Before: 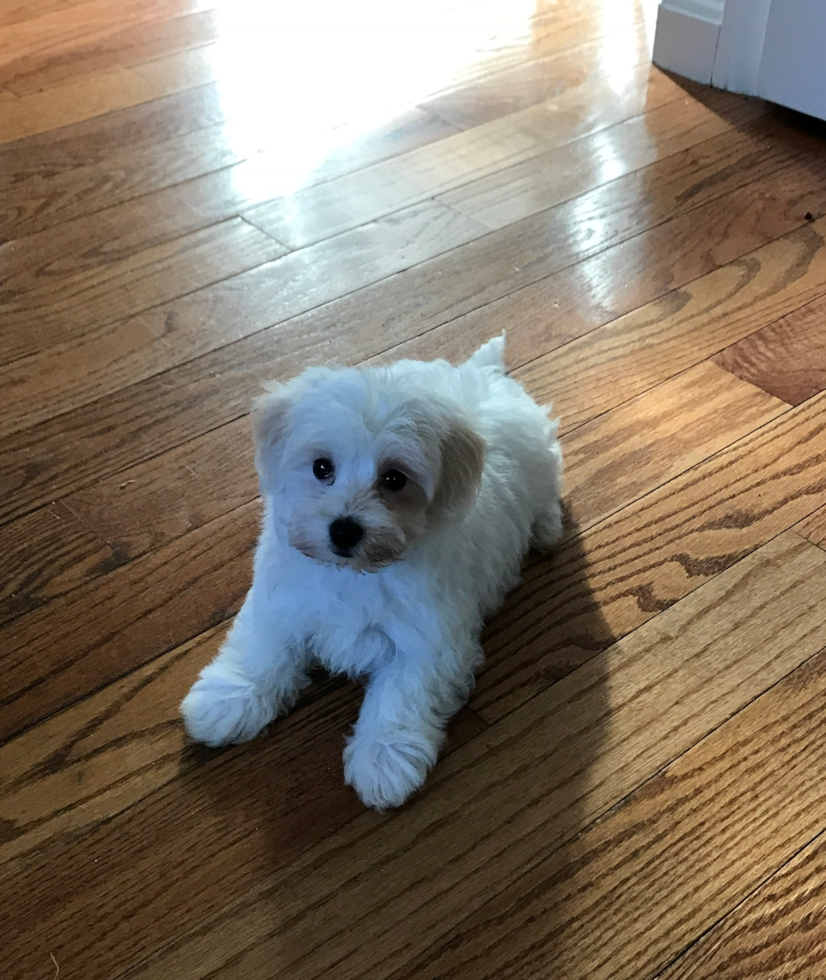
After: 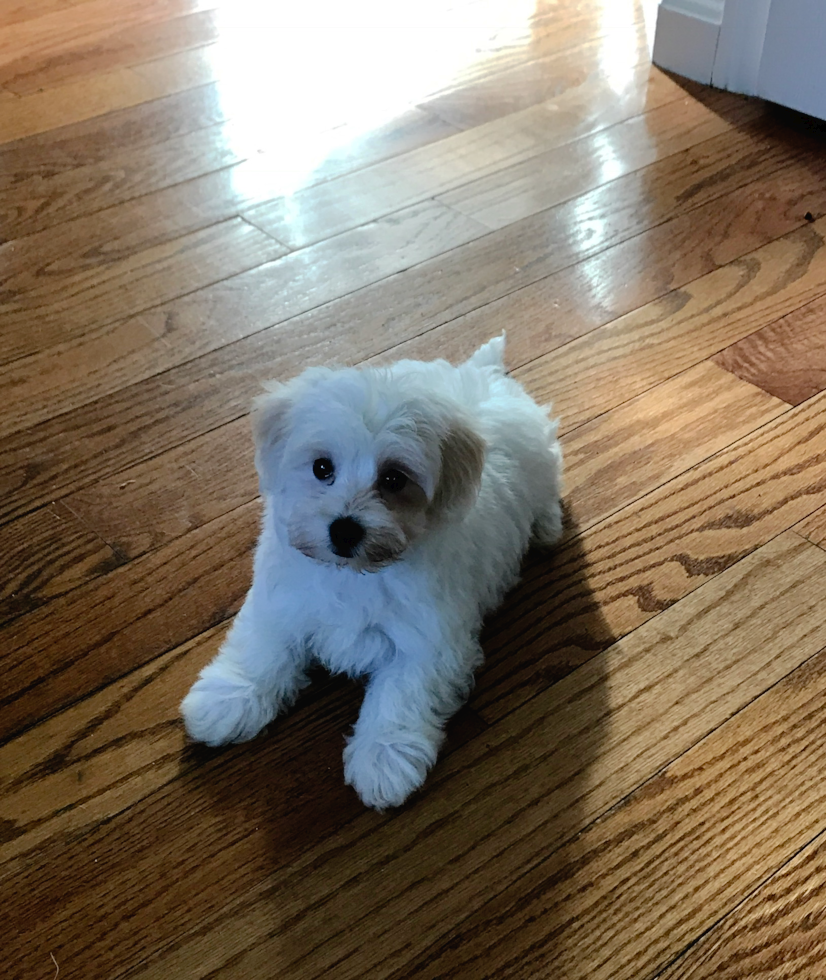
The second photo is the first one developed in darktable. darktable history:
tone curve: curves: ch0 [(0, 0) (0.003, 0.018) (0.011, 0.019) (0.025, 0.02) (0.044, 0.024) (0.069, 0.034) (0.1, 0.049) (0.136, 0.082) (0.177, 0.136) (0.224, 0.196) (0.277, 0.263) (0.335, 0.329) (0.399, 0.401) (0.468, 0.473) (0.543, 0.546) (0.623, 0.625) (0.709, 0.698) (0.801, 0.779) (0.898, 0.867) (1, 1)], preserve colors none
